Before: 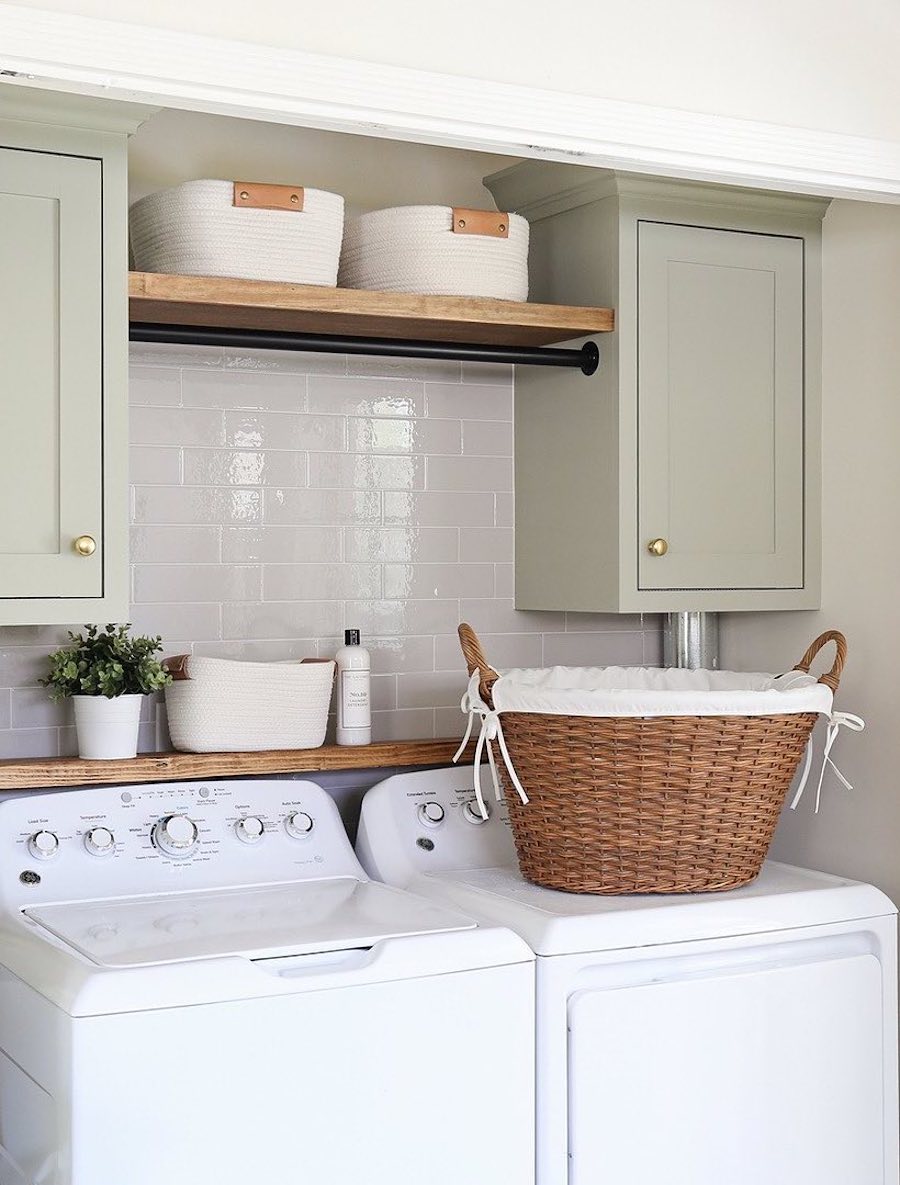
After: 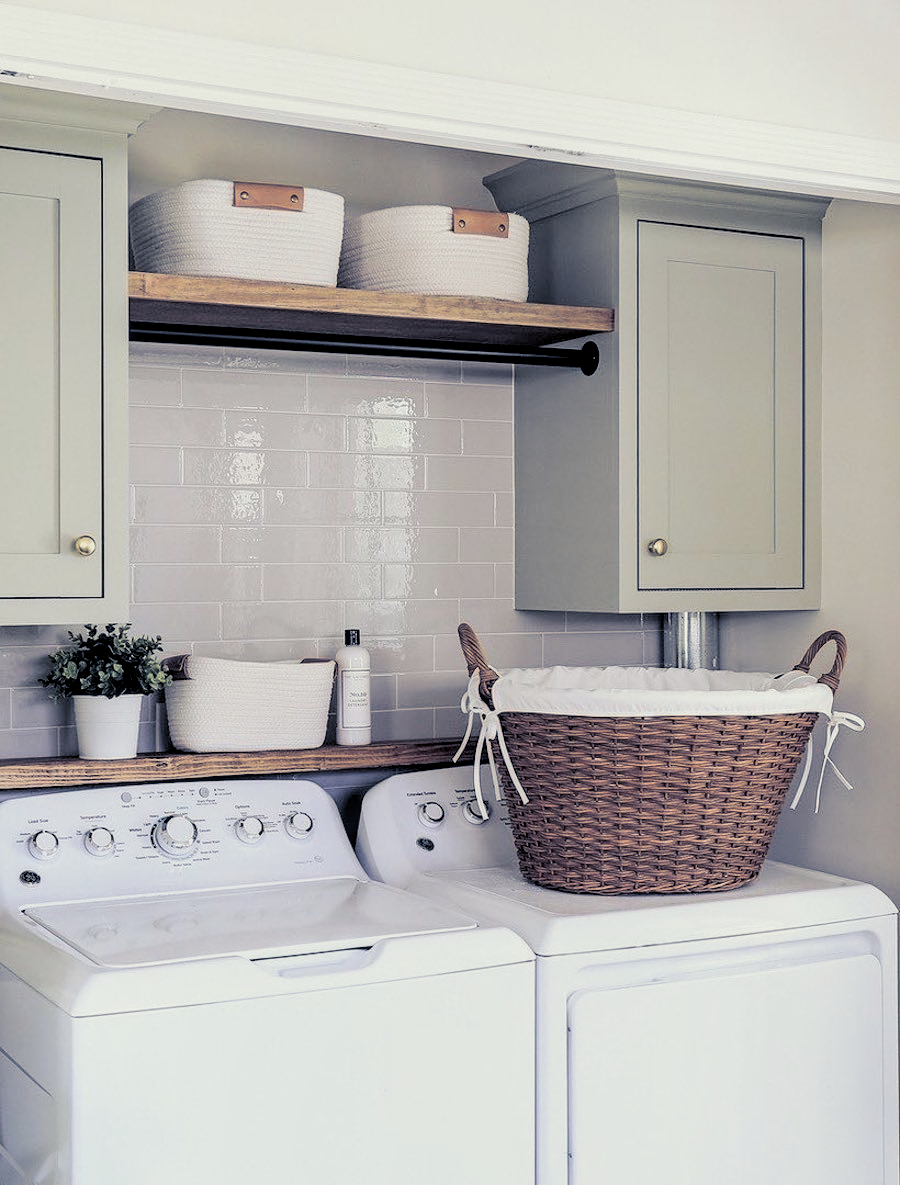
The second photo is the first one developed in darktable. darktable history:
local contrast: detail 130%
split-toning: shadows › hue 230.4°
filmic rgb: black relative exposure -3.86 EV, white relative exposure 3.48 EV, hardness 2.63, contrast 1.103
